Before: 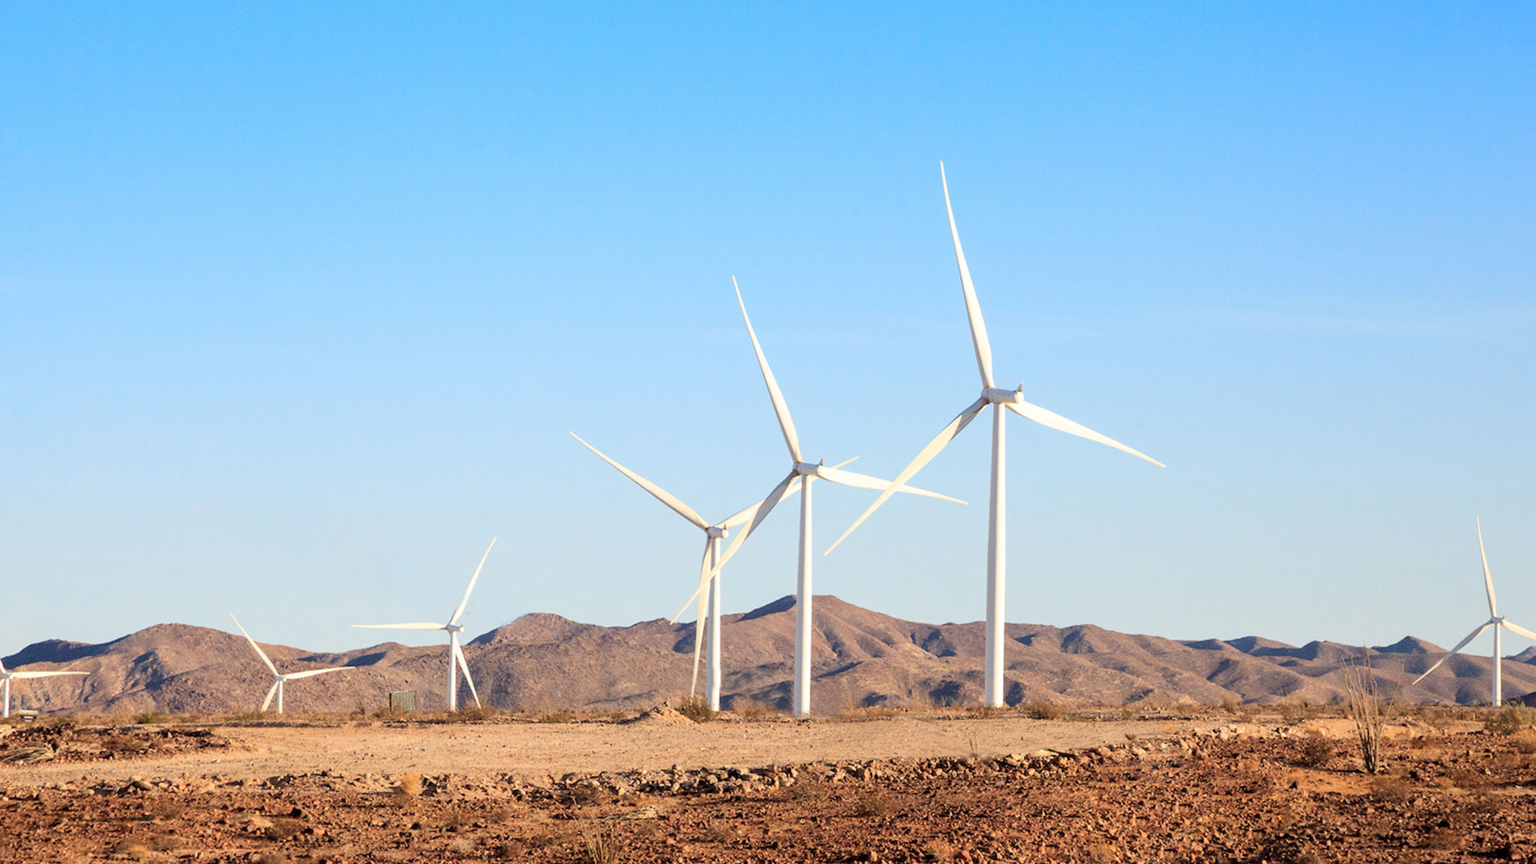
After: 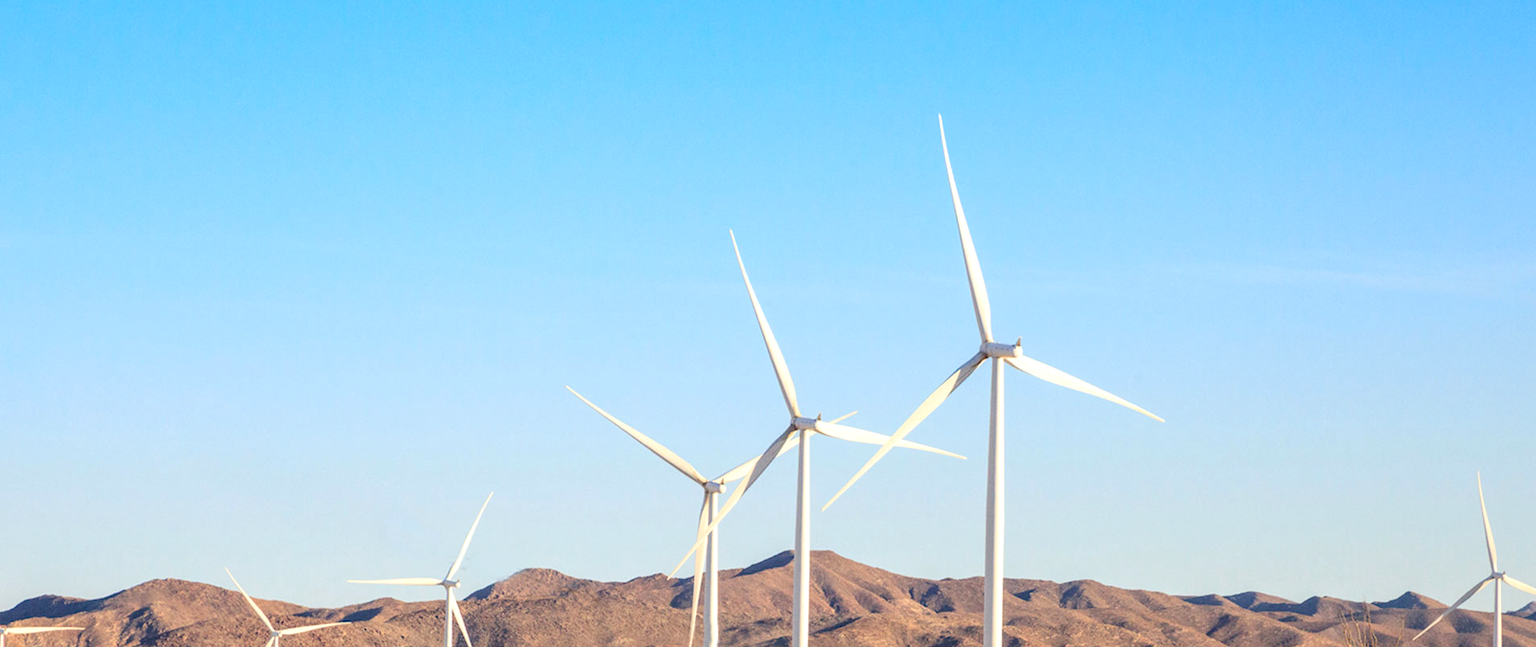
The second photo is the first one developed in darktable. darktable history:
local contrast: on, module defaults
crop: left 0.387%, top 5.469%, bottom 19.809%
contrast brightness saturation: contrast 0.03, brightness 0.06, saturation 0.13
